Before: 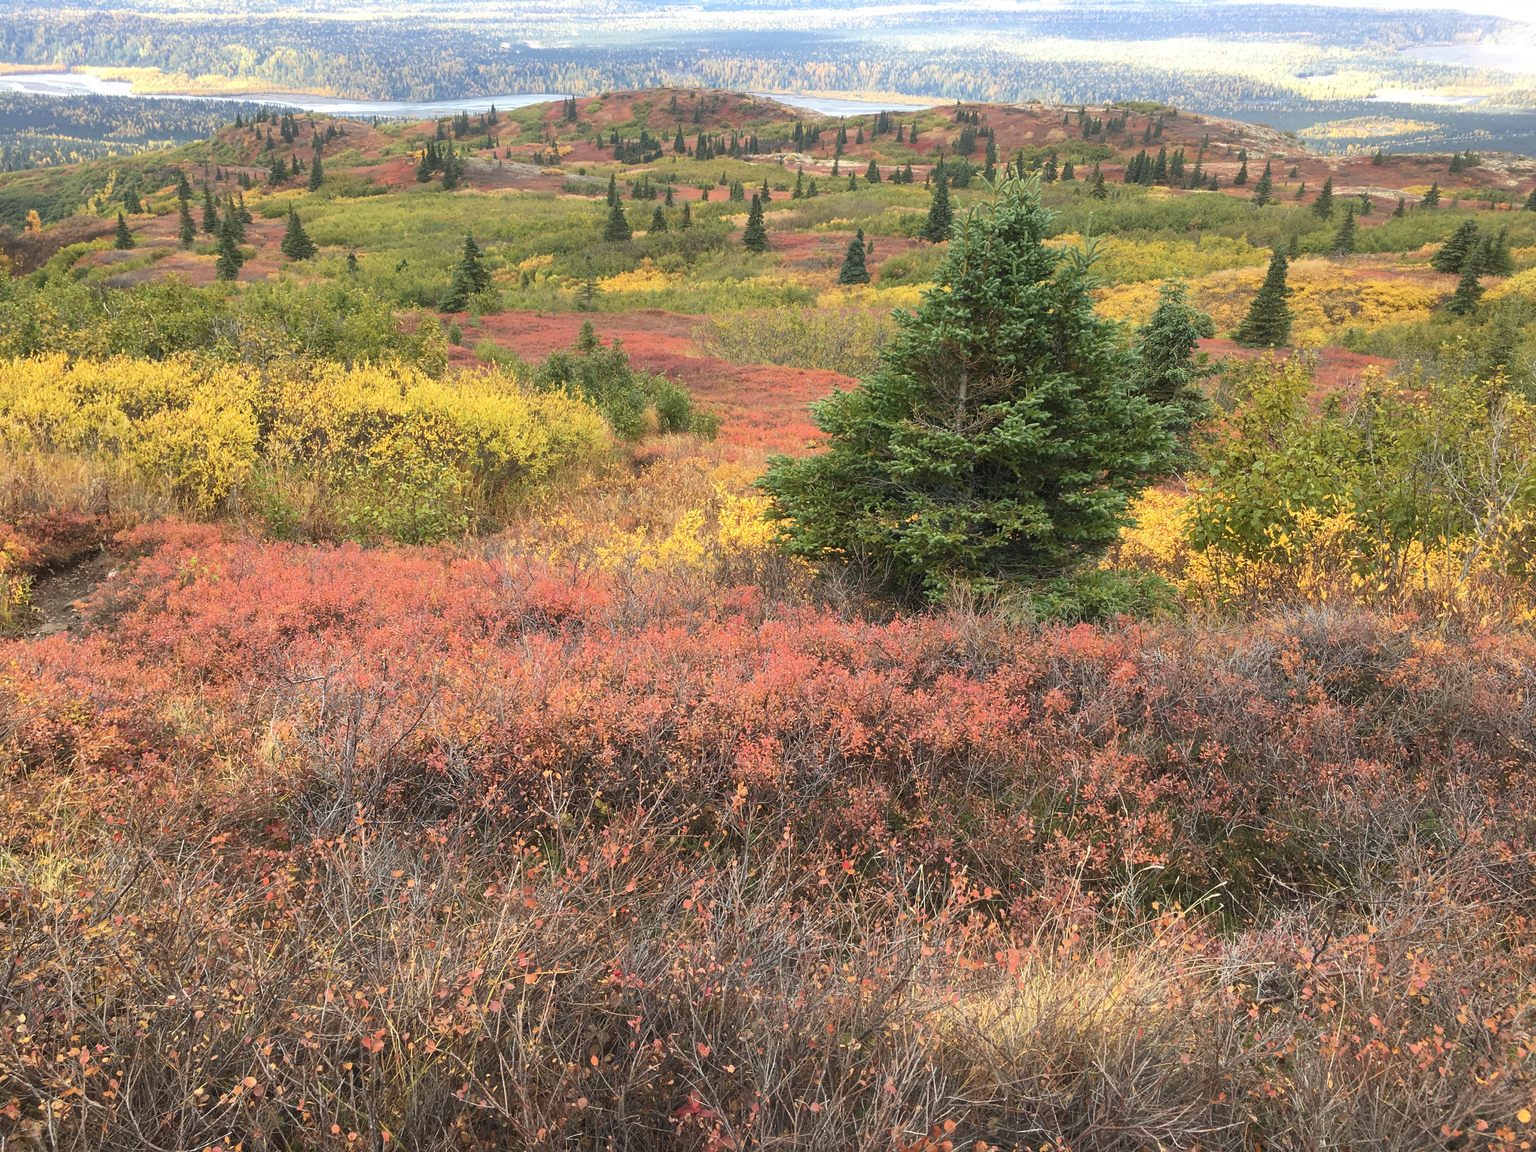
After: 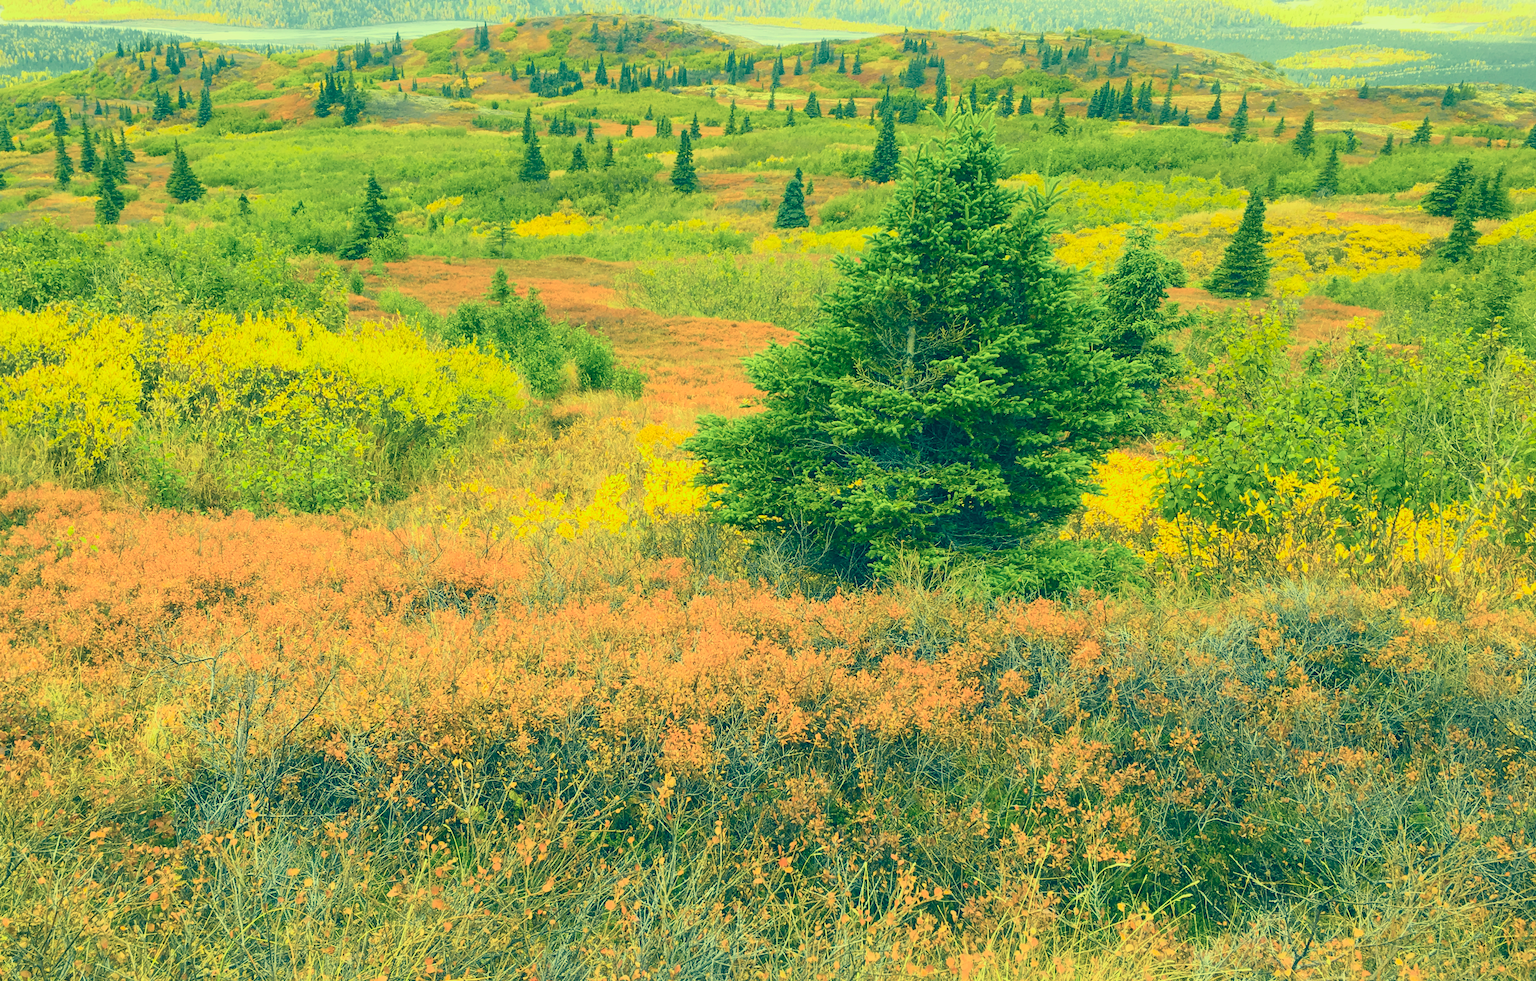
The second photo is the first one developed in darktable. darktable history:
contrast brightness saturation: contrast 0.139, brightness 0.206
tone curve: curves: ch0 [(0, 0.018) (0.036, 0.038) (0.15, 0.131) (0.27, 0.247) (0.545, 0.561) (0.761, 0.761) (1, 0.919)]; ch1 [(0, 0) (0.179, 0.173) (0.322, 0.32) (0.429, 0.431) (0.502, 0.5) (0.519, 0.522) (0.562, 0.588) (0.625, 0.67) (0.711, 0.745) (1, 1)]; ch2 [(0, 0) (0.29, 0.295) (0.404, 0.436) (0.497, 0.499) (0.521, 0.523) (0.561, 0.605) (0.657, 0.655) (0.712, 0.764) (1, 1)], color space Lab, independent channels, preserve colors none
exposure: black level correction -0.004, exposure 0.033 EV, compensate exposure bias true, compensate highlight preservation false
local contrast: highlights 106%, shadows 100%, detail 131%, midtone range 0.2
crop: left 8.42%, top 6.58%, bottom 15.366%
color correction: highlights a* -15.91, highlights b* 39.99, shadows a* -39.46, shadows b* -26.1
